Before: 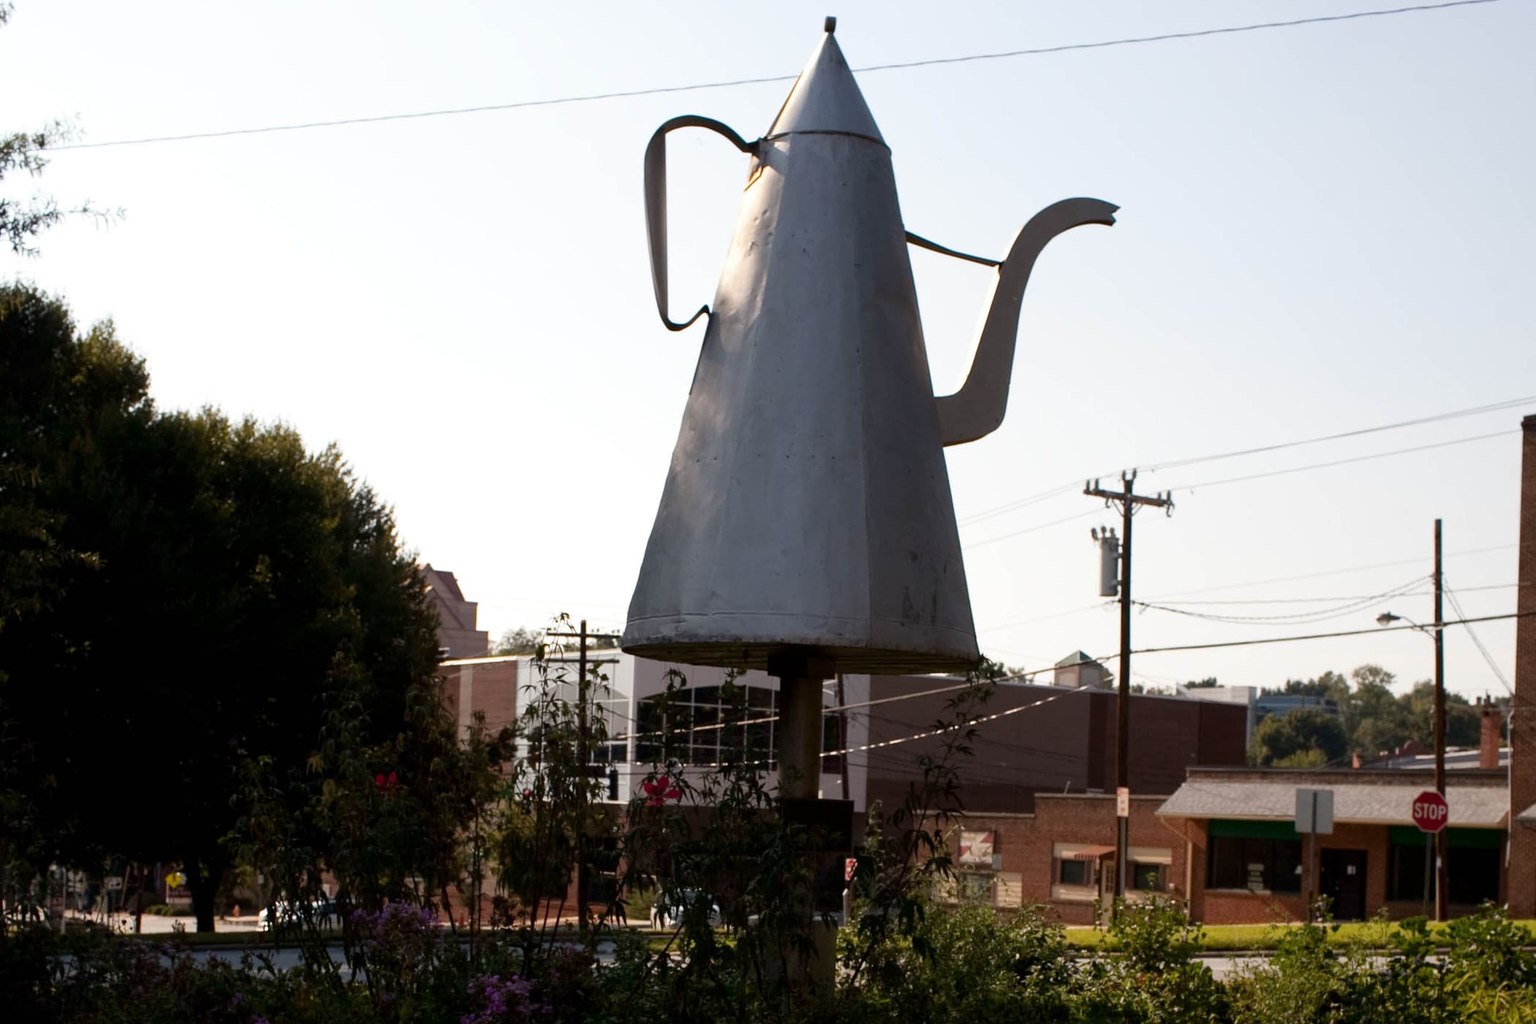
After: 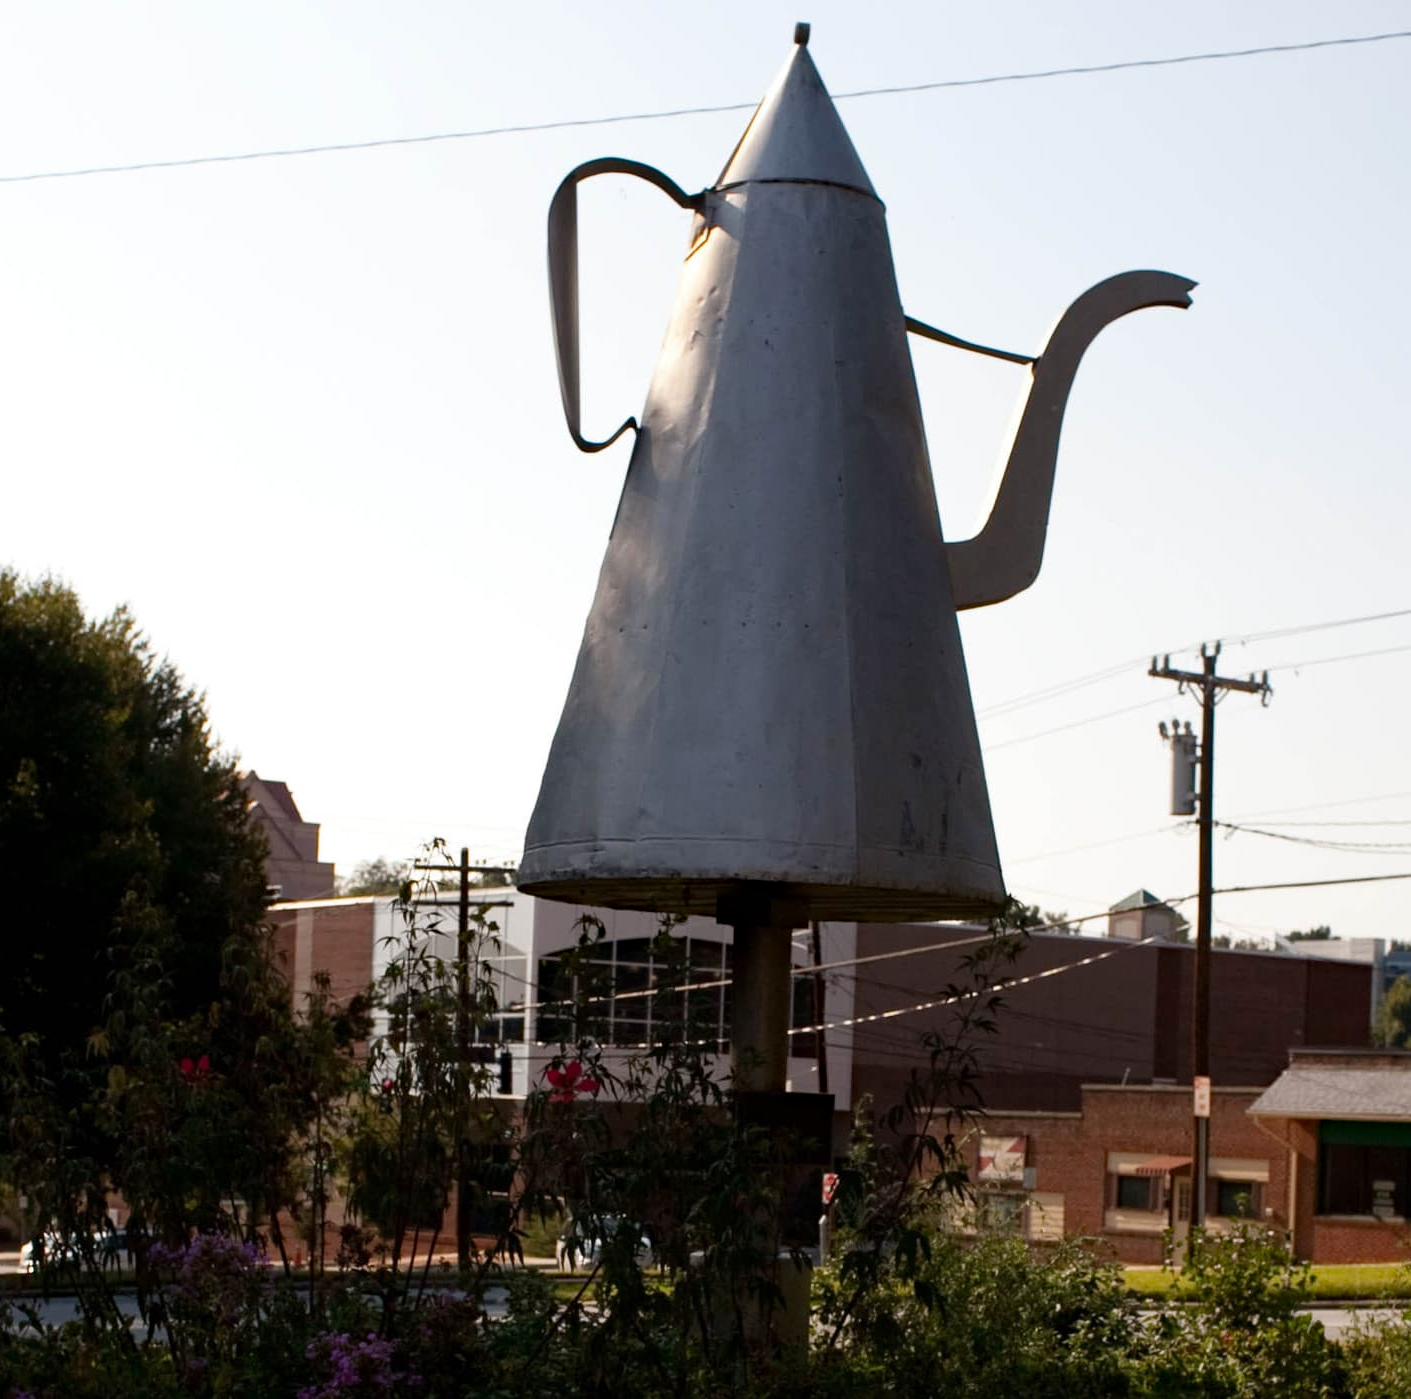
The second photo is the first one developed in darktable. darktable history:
crop and rotate: left 15.866%, right 16.907%
haze removal: compatibility mode true, adaptive false
